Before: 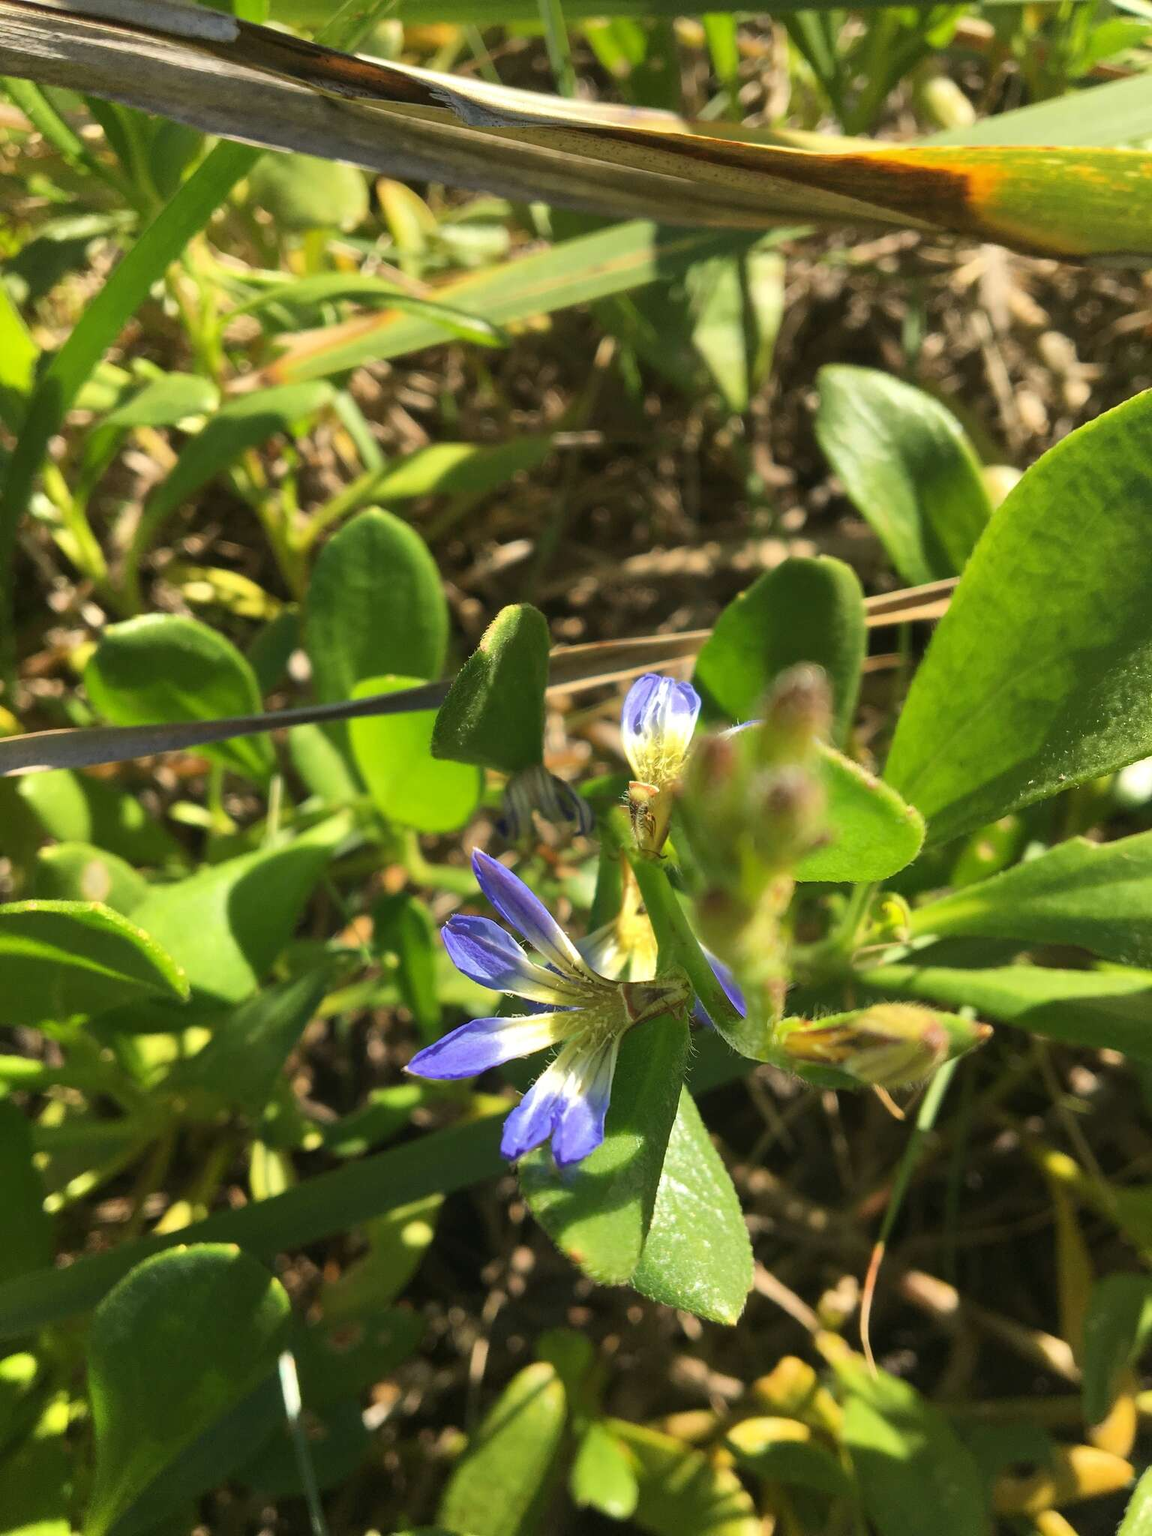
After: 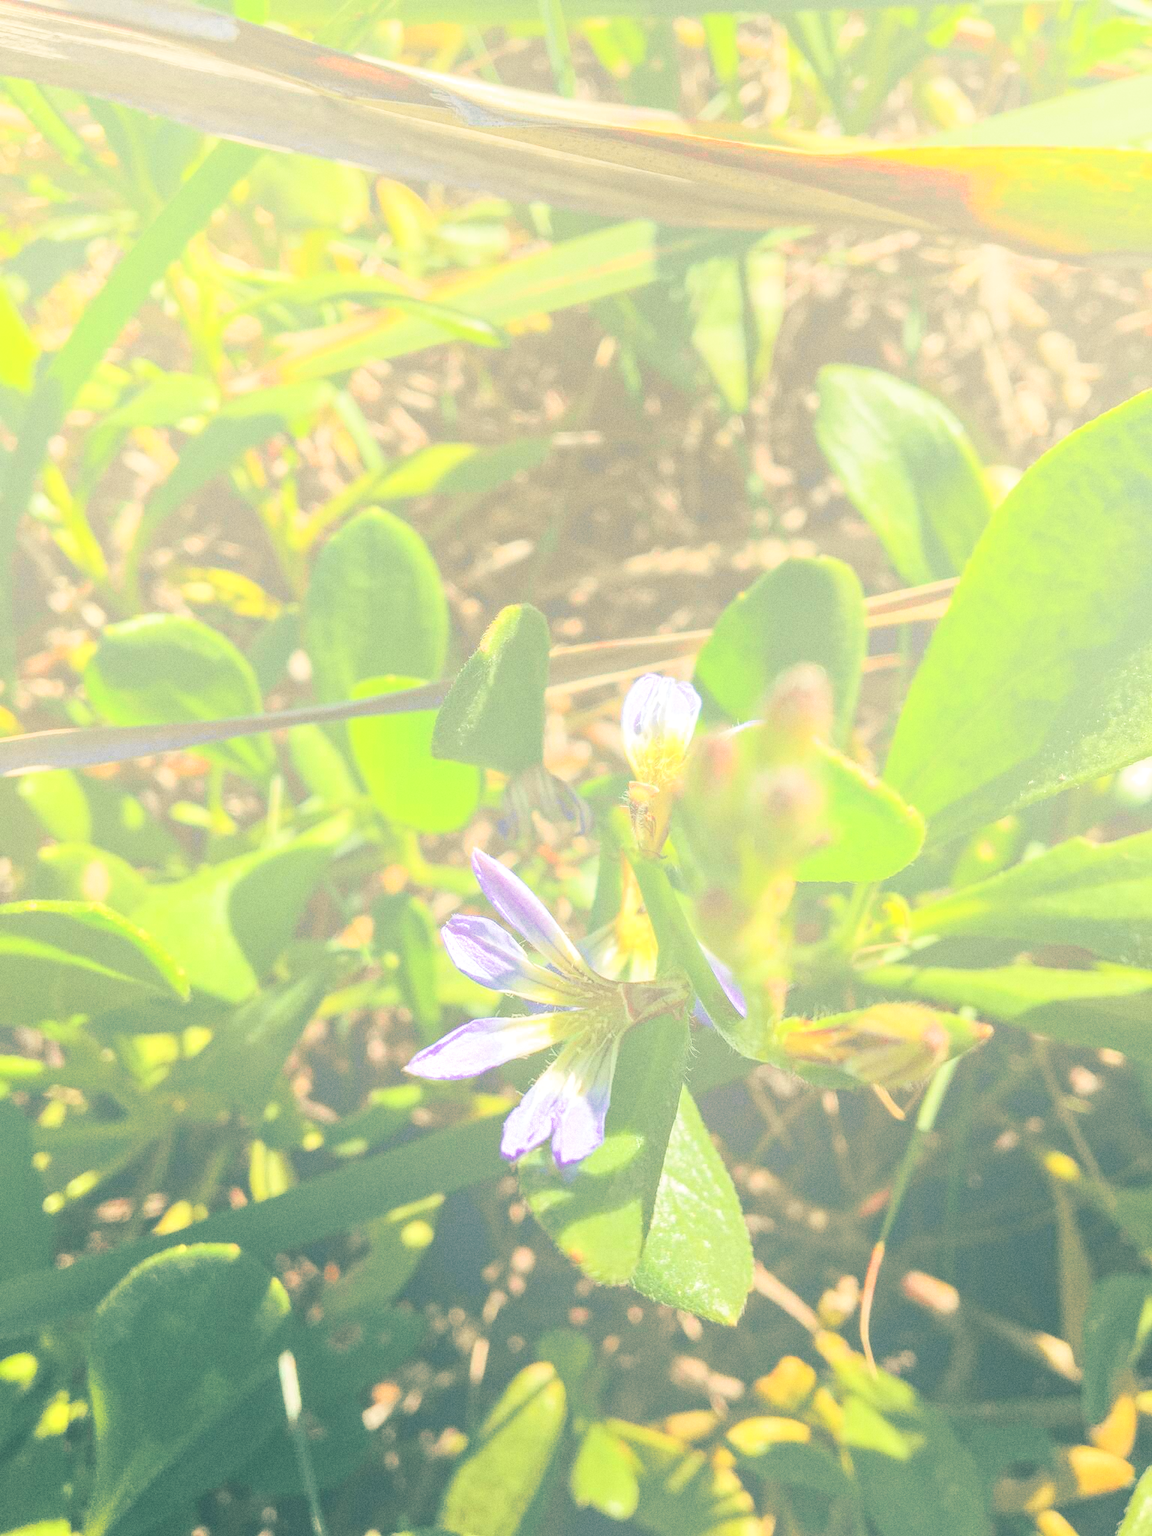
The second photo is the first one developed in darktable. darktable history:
grain: coarseness 7.08 ISO, strength 21.67%, mid-tones bias 59.58%
tone curve: curves: ch0 [(0.003, 0) (0.066, 0.031) (0.163, 0.112) (0.264, 0.238) (0.395, 0.408) (0.517, 0.56) (0.684, 0.734) (0.791, 0.814) (1, 1)]; ch1 [(0, 0) (0.164, 0.115) (0.337, 0.332) (0.39, 0.398) (0.464, 0.461) (0.501, 0.5) (0.507, 0.5) (0.534, 0.532) (0.577, 0.59) (0.652, 0.681) (0.733, 0.749) (0.811, 0.796) (1, 1)]; ch2 [(0, 0) (0.337, 0.382) (0.464, 0.476) (0.501, 0.5) (0.527, 0.54) (0.551, 0.565) (0.6, 0.59) (0.687, 0.675) (1, 1)], color space Lab, independent channels, preserve colors none
split-toning: shadows › hue 186.43°, highlights › hue 49.29°, compress 30.29%
contrast equalizer: y [[0.5, 0.501, 0.532, 0.538, 0.54, 0.541], [0.5 ×6], [0.5 ×6], [0 ×6], [0 ×6]]
bloom: size 70%, threshold 25%, strength 70%
local contrast: on, module defaults
